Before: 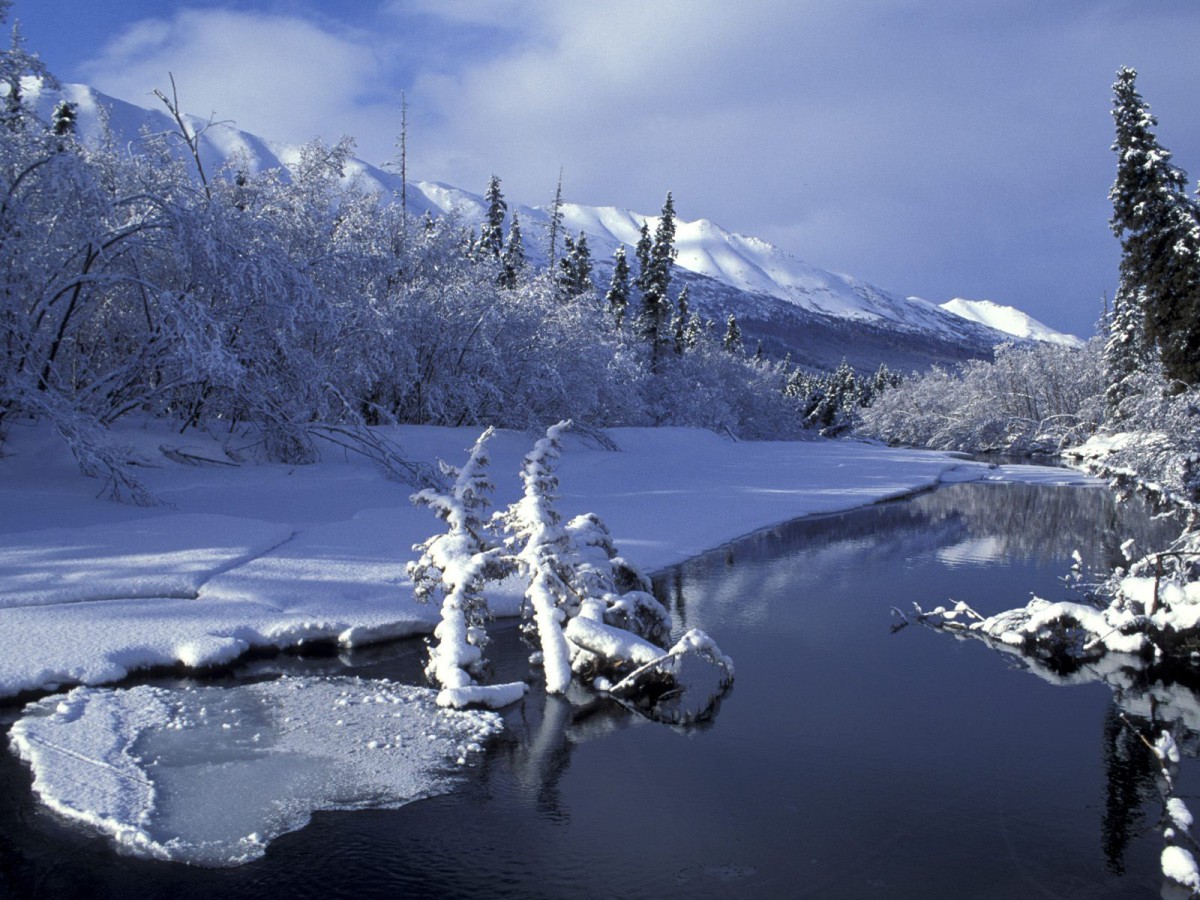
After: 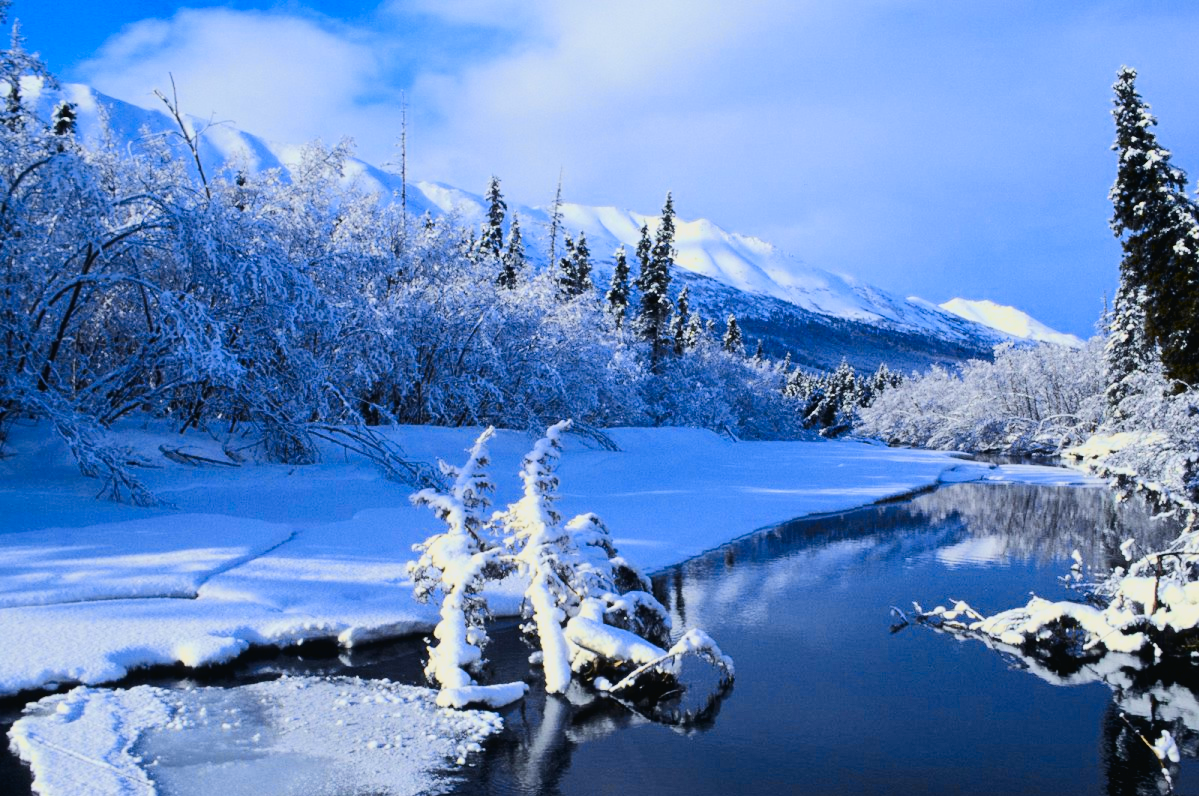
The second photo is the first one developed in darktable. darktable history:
color balance rgb: perceptual saturation grading › global saturation 25%, perceptual brilliance grading › mid-tones 10%, perceptual brilliance grading › shadows 15%, global vibrance 20%
tone curve: curves: ch0 [(0.003, 0.023) (0.071, 0.052) (0.249, 0.201) (0.466, 0.557) (0.625, 0.761) (0.783, 0.9) (0.994, 0.968)]; ch1 [(0, 0) (0.262, 0.227) (0.417, 0.386) (0.469, 0.467) (0.502, 0.498) (0.531, 0.521) (0.576, 0.586) (0.612, 0.634) (0.634, 0.68) (0.686, 0.728) (0.994, 0.987)]; ch2 [(0, 0) (0.262, 0.188) (0.385, 0.353) (0.427, 0.424) (0.495, 0.493) (0.518, 0.544) (0.55, 0.579) (0.595, 0.621) (0.644, 0.748) (1, 1)], color space Lab, independent channels, preserve colors none
crop and rotate: top 0%, bottom 11.49%
filmic rgb: black relative exposure -7.65 EV, white relative exposure 4.56 EV, hardness 3.61, color science v6 (2022)
